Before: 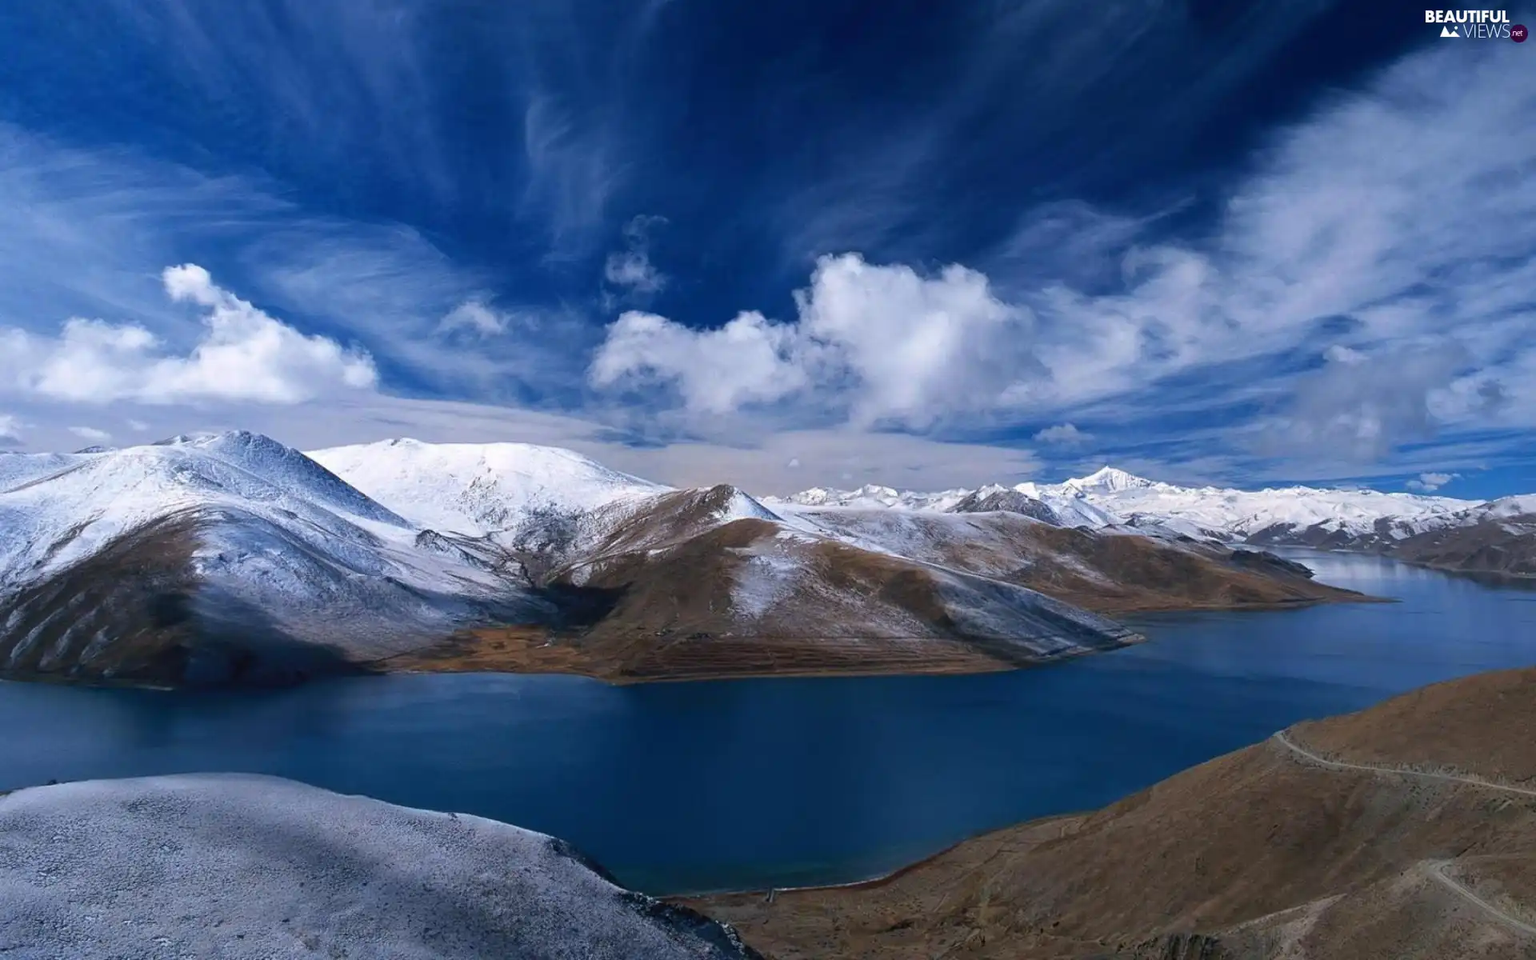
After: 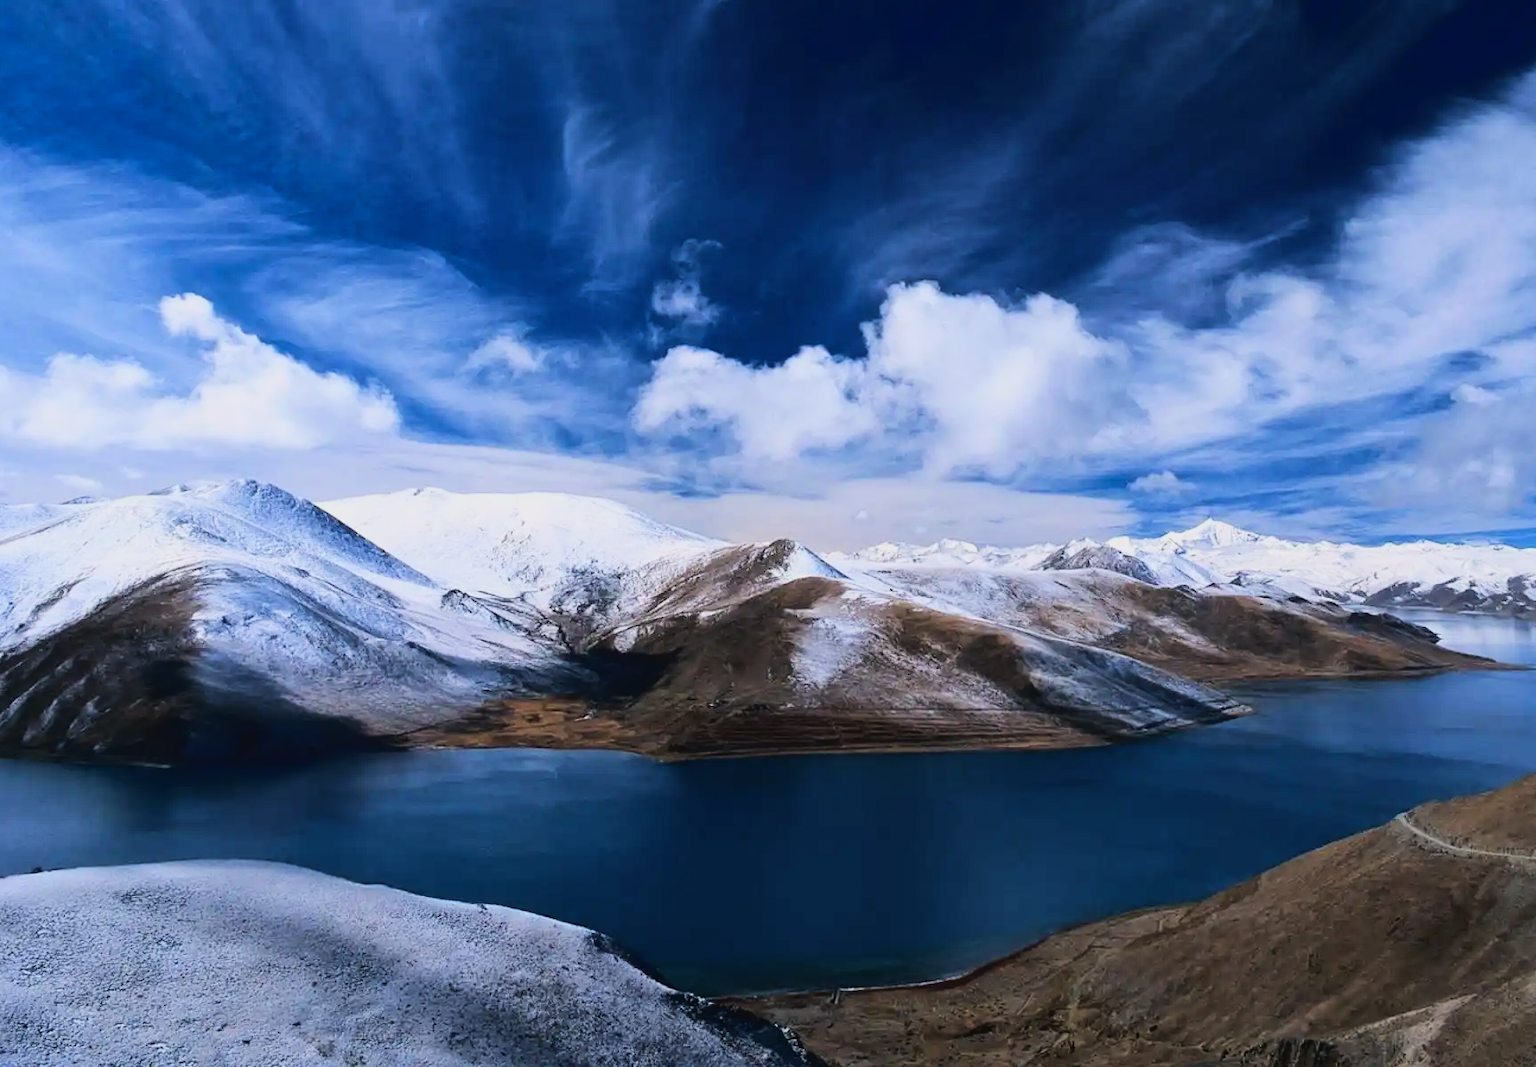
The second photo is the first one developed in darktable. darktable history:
tone curve: curves: ch0 [(0, 0.029) (0.087, 0.084) (0.227, 0.239) (0.46, 0.576) (0.657, 0.796) (0.861, 0.932) (0.997, 0.951)]; ch1 [(0, 0) (0.353, 0.344) (0.45, 0.46) (0.502, 0.494) (0.534, 0.523) (0.573, 0.576) (0.602, 0.631) (0.647, 0.669) (1, 1)]; ch2 [(0, 0) (0.333, 0.346) (0.385, 0.395) (0.44, 0.466) (0.5, 0.493) (0.521, 0.56) (0.553, 0.579) (0.573, 0.599) (0.667, 0.777) (1, 1)], color space Lab, linked channels, preserve colors none
filmic rgb: black relative exposure -7.65 EV, white relative exposure 4.56 EV, hardness 3.61, contrast 1.053
crop and rotate: left 1.26%, right 8.801%
color correction: highlights b* -0.003
